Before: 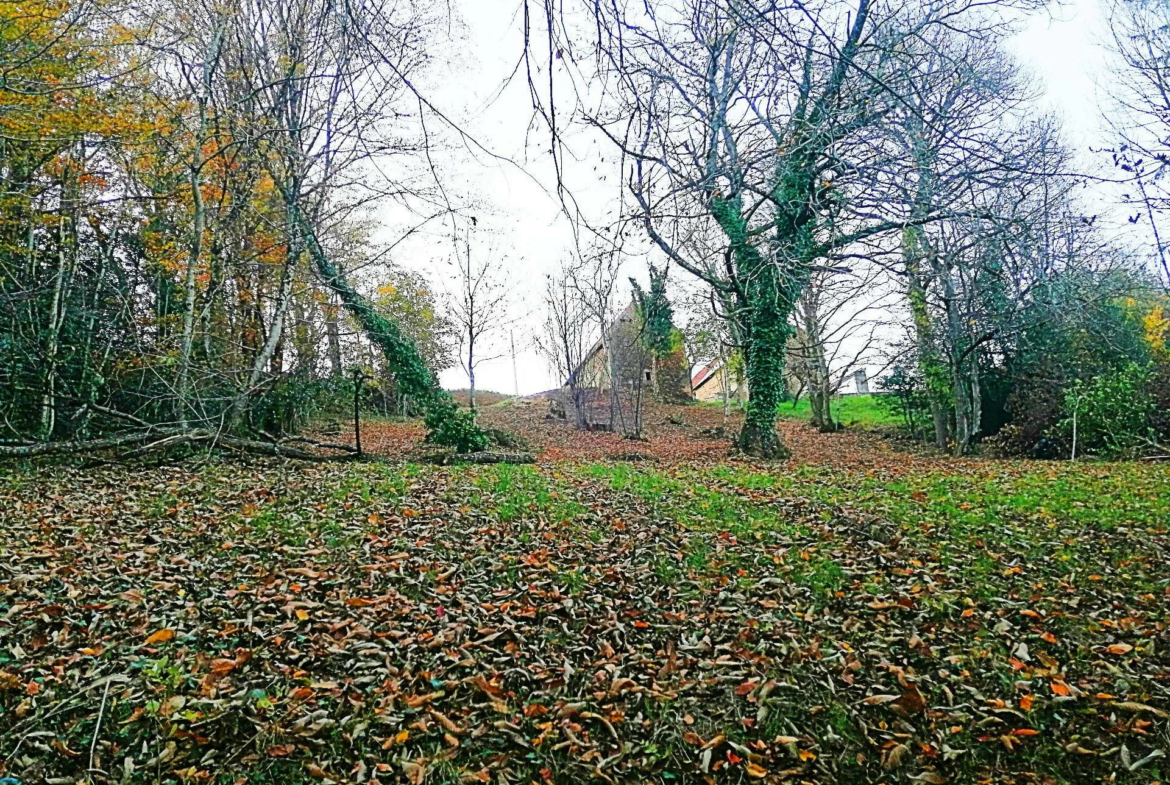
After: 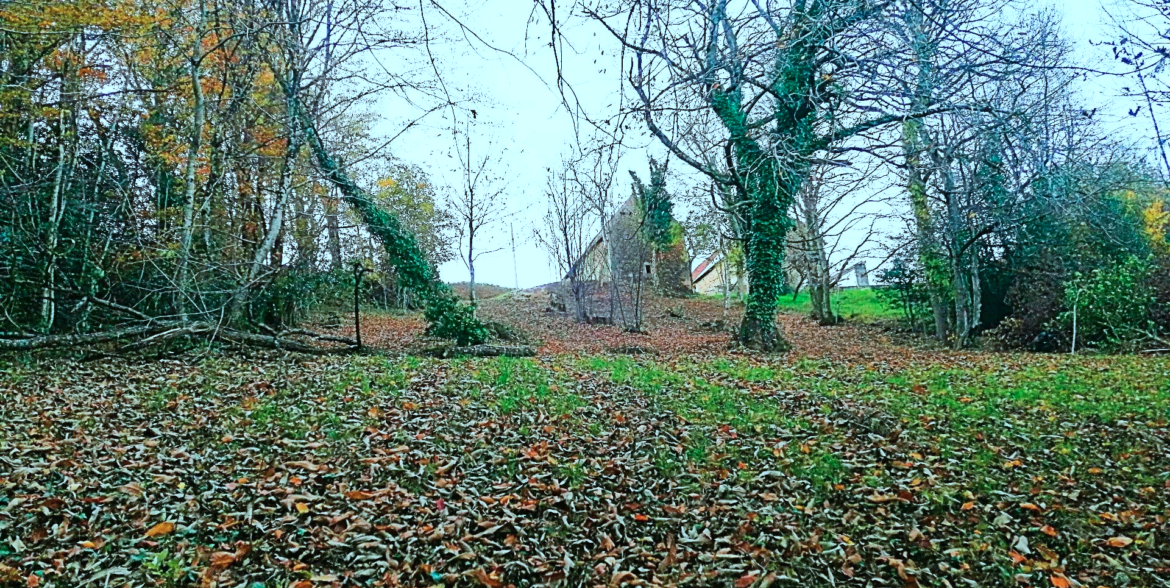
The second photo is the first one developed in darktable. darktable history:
crop: top 13.747%, bottom 11.274%
color correction: highlights a* -12.02, highlights b* -15.27
